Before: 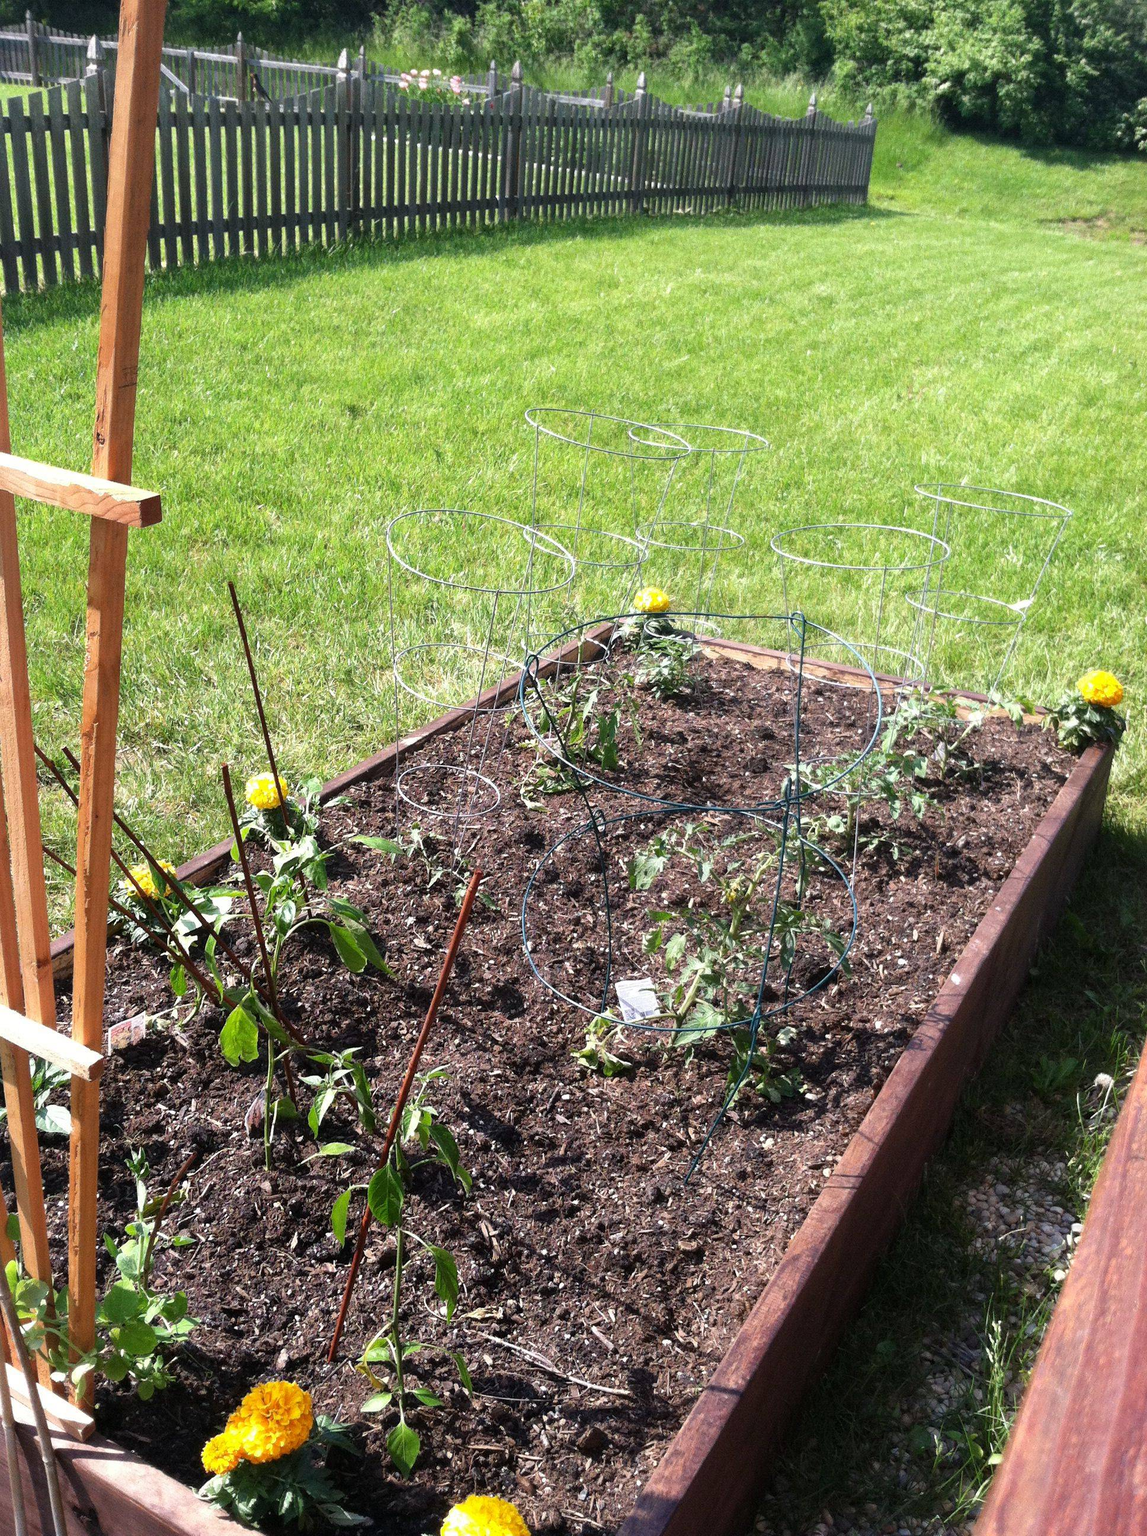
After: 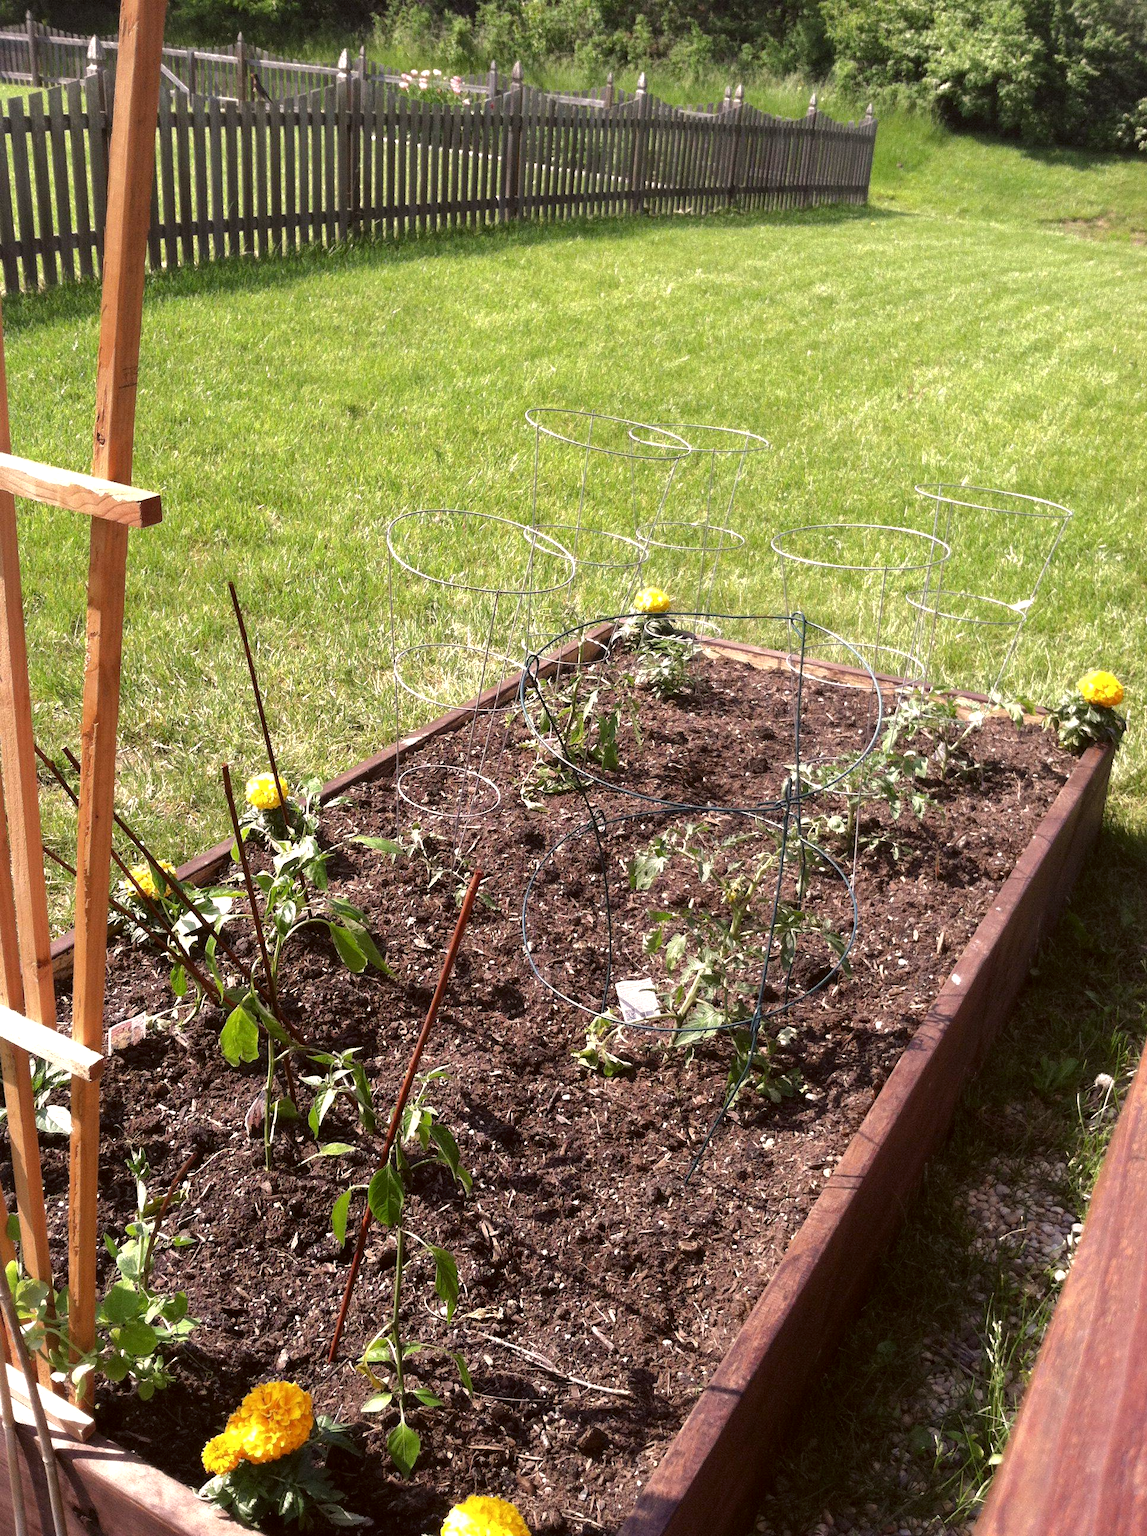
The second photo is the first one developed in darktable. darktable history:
rgb curve: curves: ch0 [(0, 0) (0.175, 0.154) (0.785, 0.663) (1, 1)]
exposure: exposure 0.2 EV, compensate highlight preservation false
color correction: highlights a* 6.27, highlights b* 8.19, shadows a* 5.94, shadows b* 7.23, saturation 0.9
